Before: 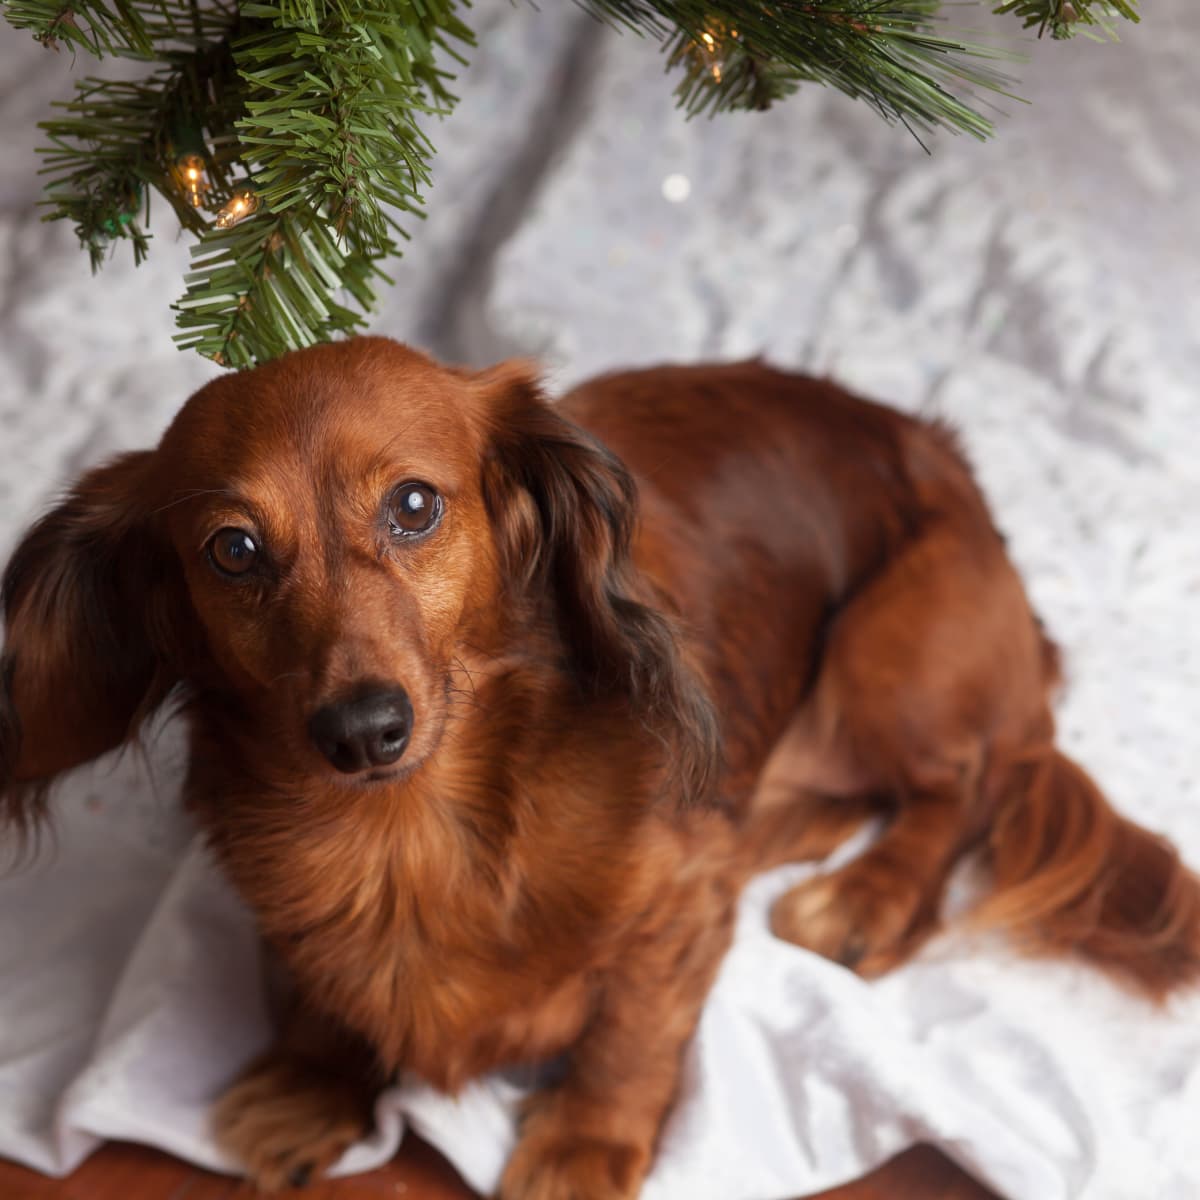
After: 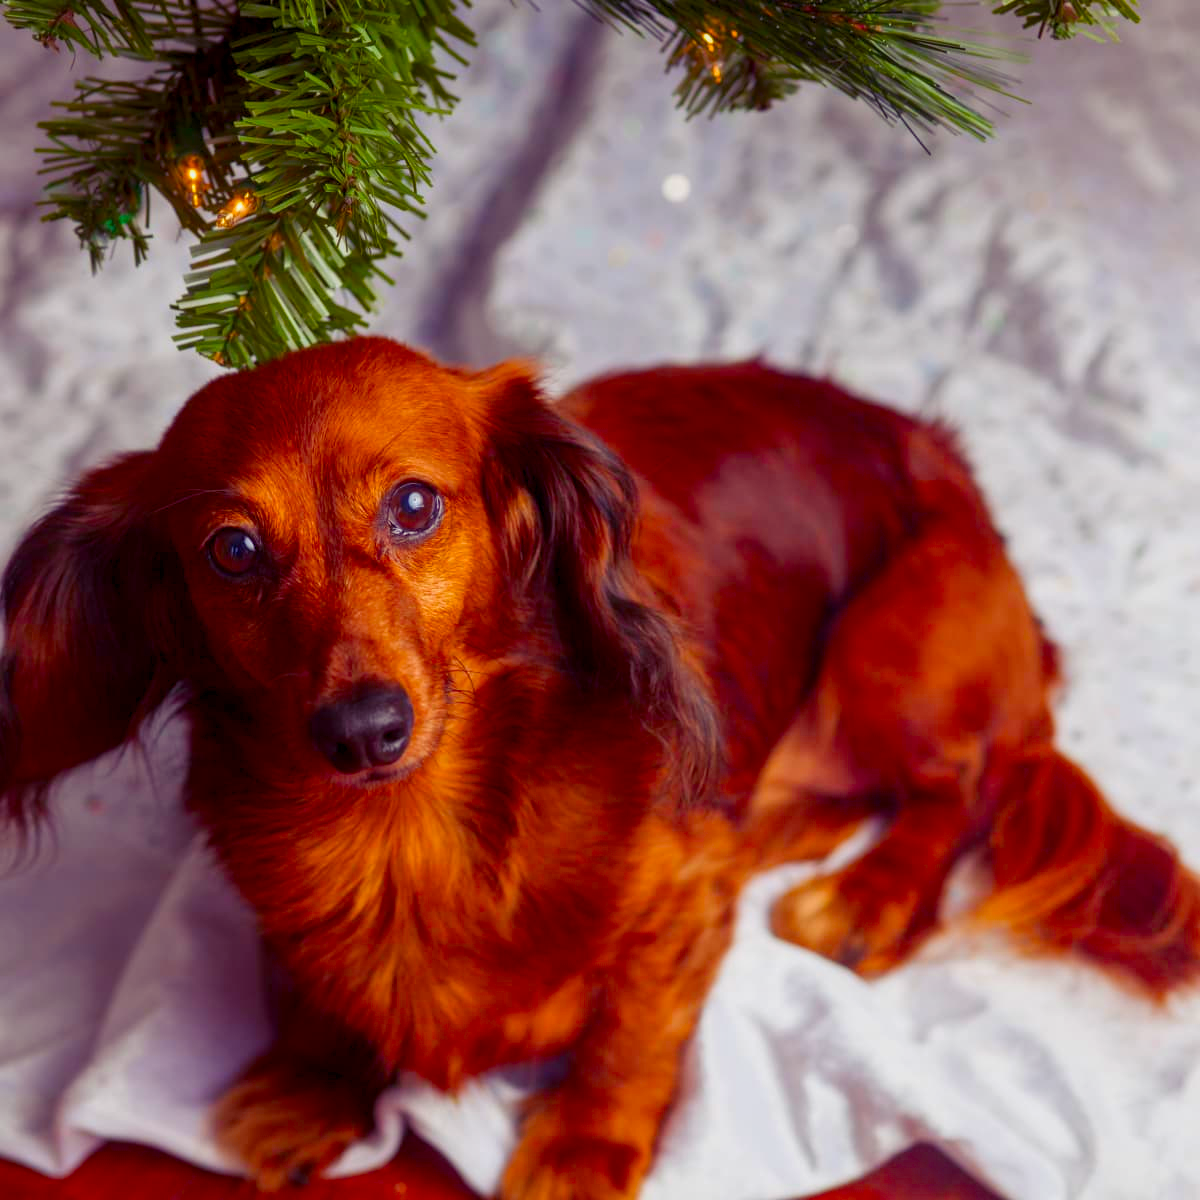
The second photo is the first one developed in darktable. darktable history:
contrast brightness saturation: brightness -0.026, saturation 0.341
color balance rgb: shadows lift › luminance -21.482%, shadows lift › chroma 9.056%, shadows lift › hue 283.23°, perceptual saturation grading › global saturation 36.558%, perceptual saturation grading › shadows 34.657%, contrast -10.138%
local contrast: on, module defaults
